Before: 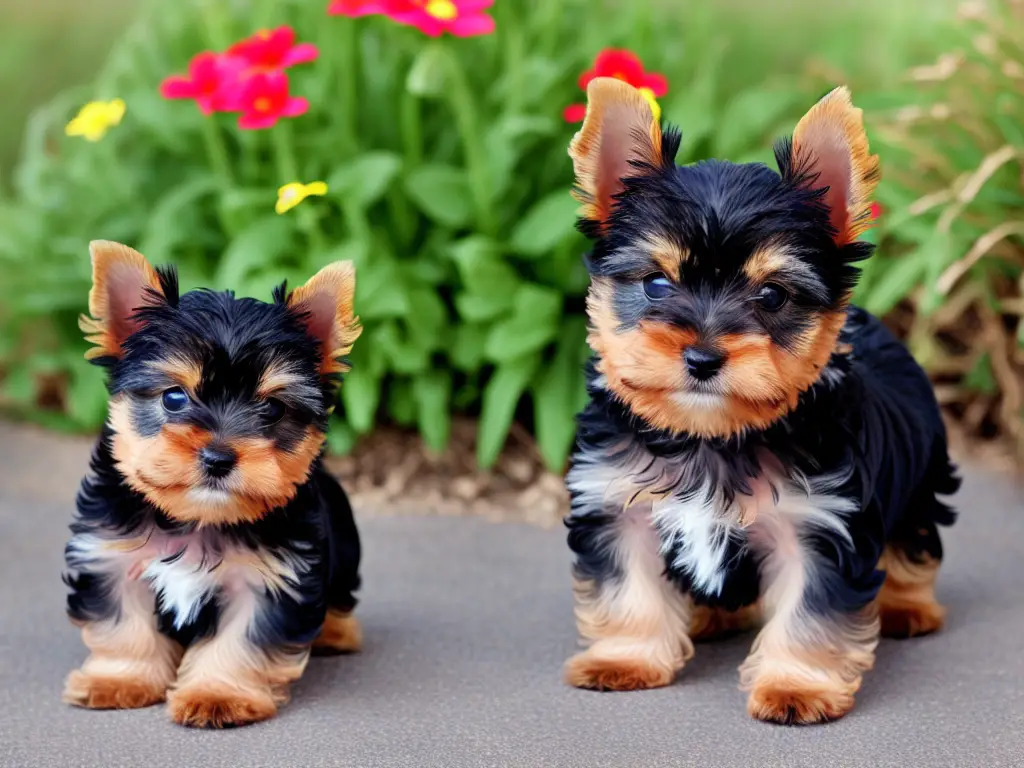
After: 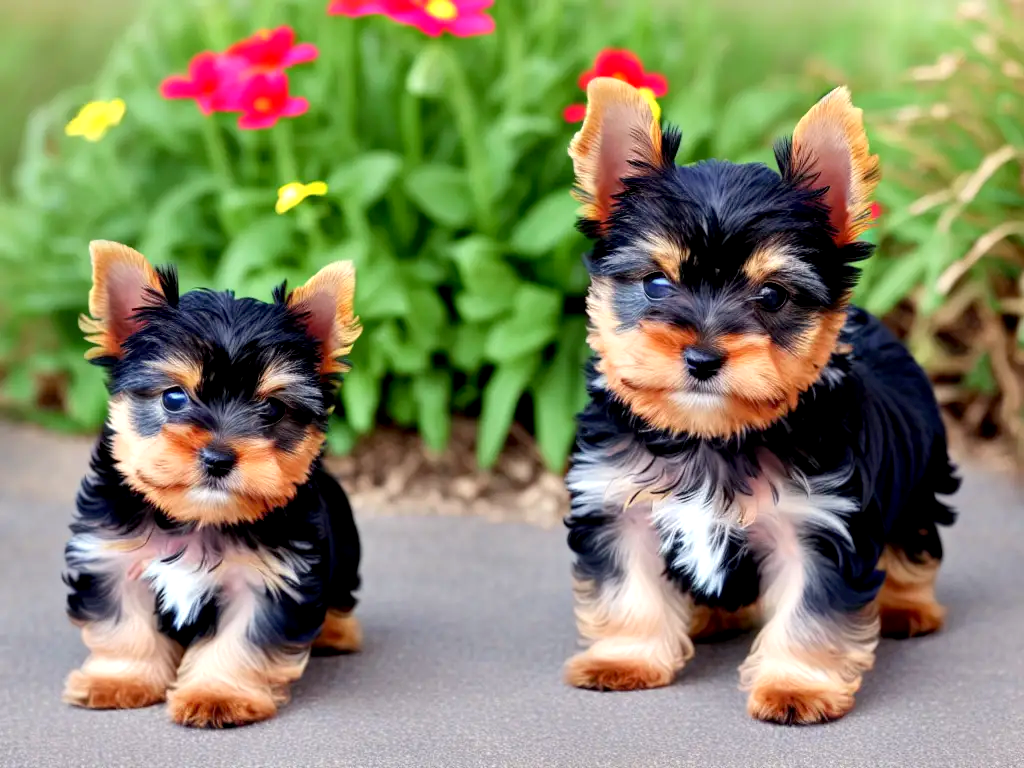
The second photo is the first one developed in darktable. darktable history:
exposure: black level correction 0.003, exposure 0.386 EV, compensate highlight preservation false
